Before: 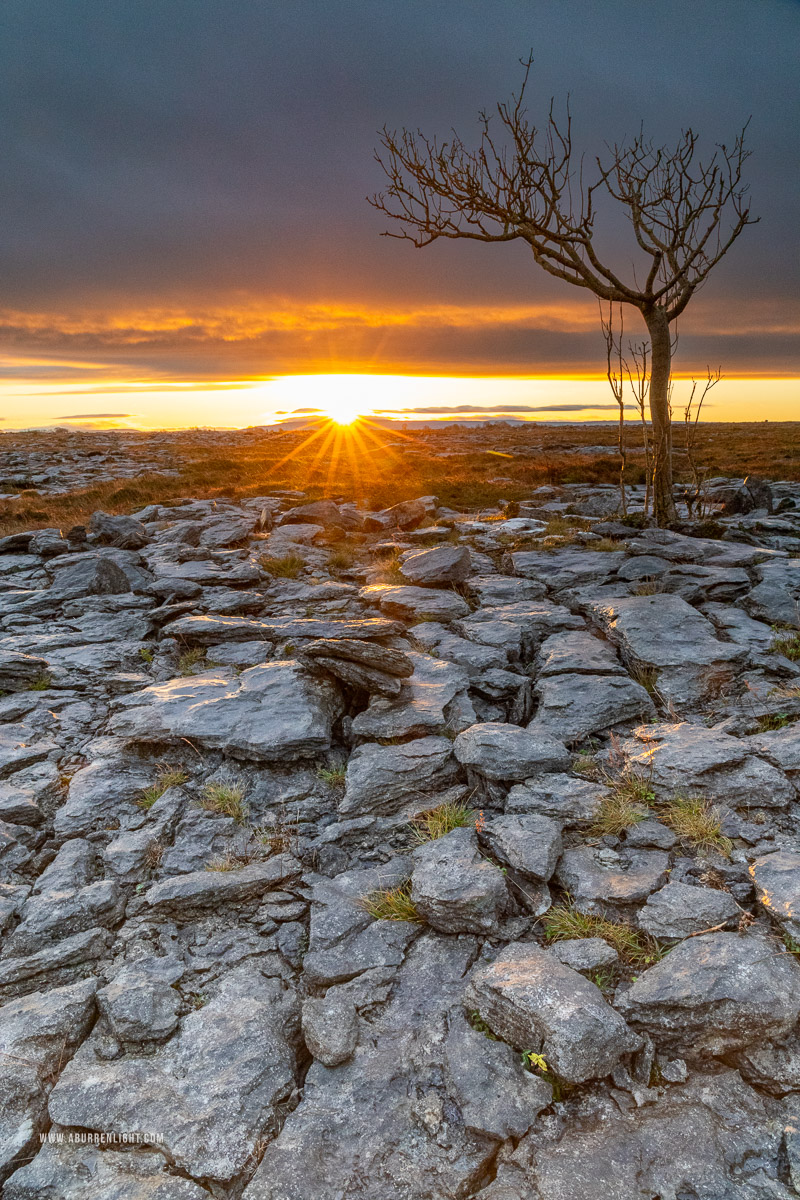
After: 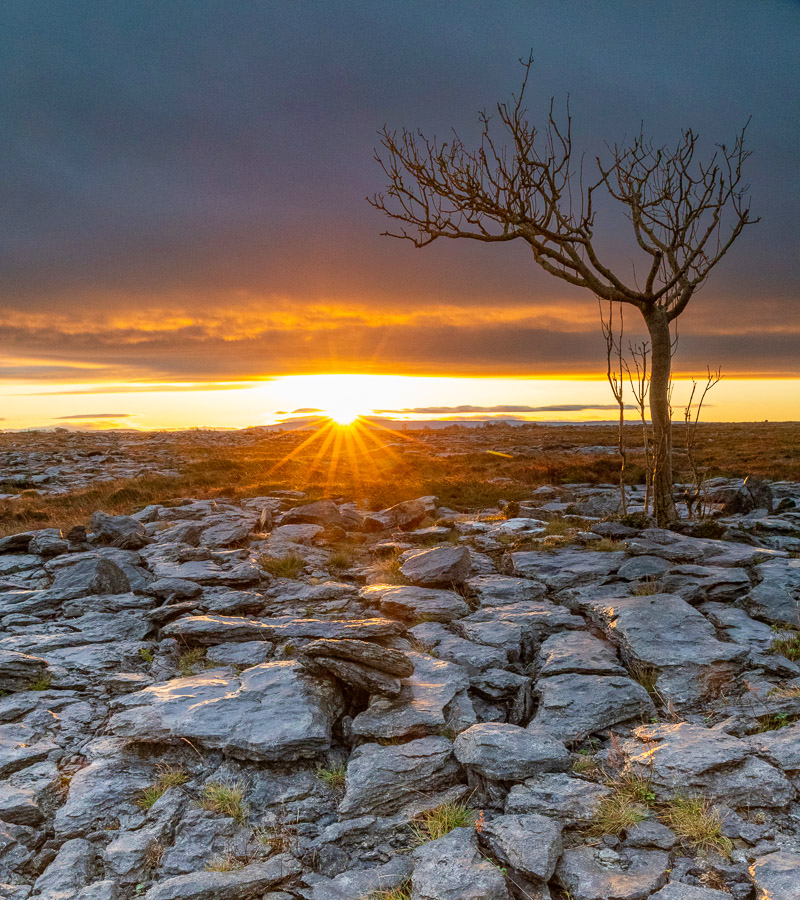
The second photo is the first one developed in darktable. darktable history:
crop: bottom 24.988%
velvia: on, module defaults
